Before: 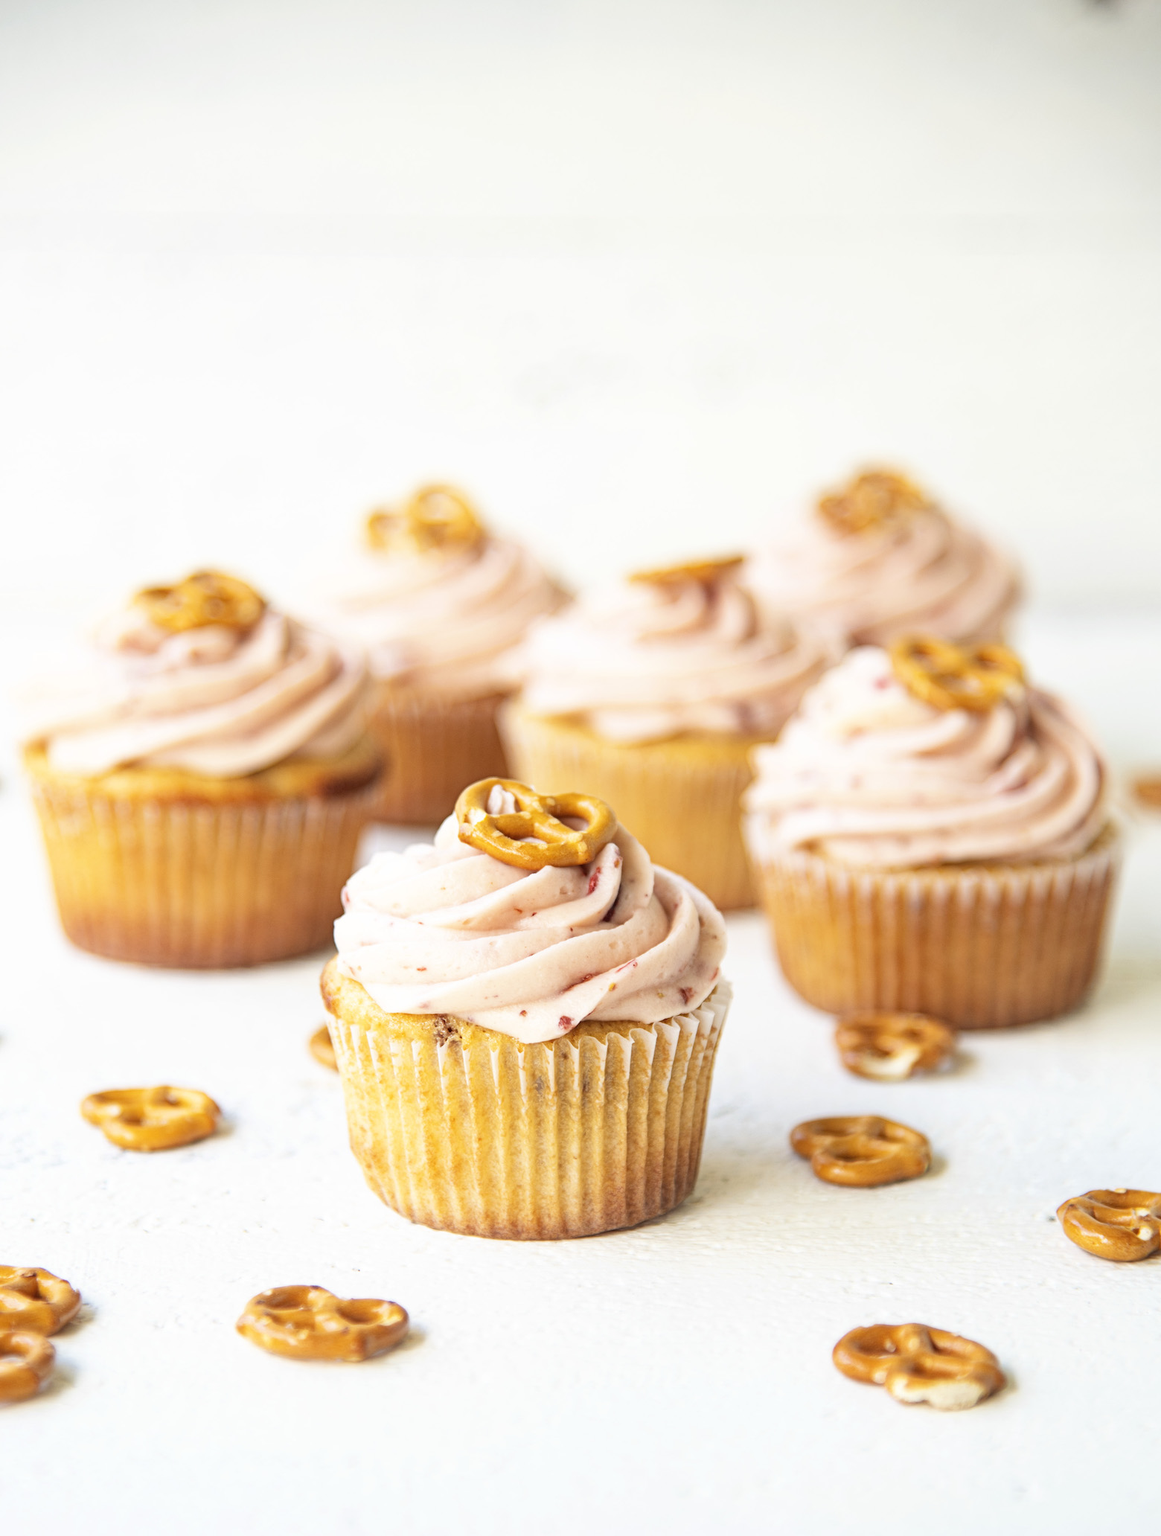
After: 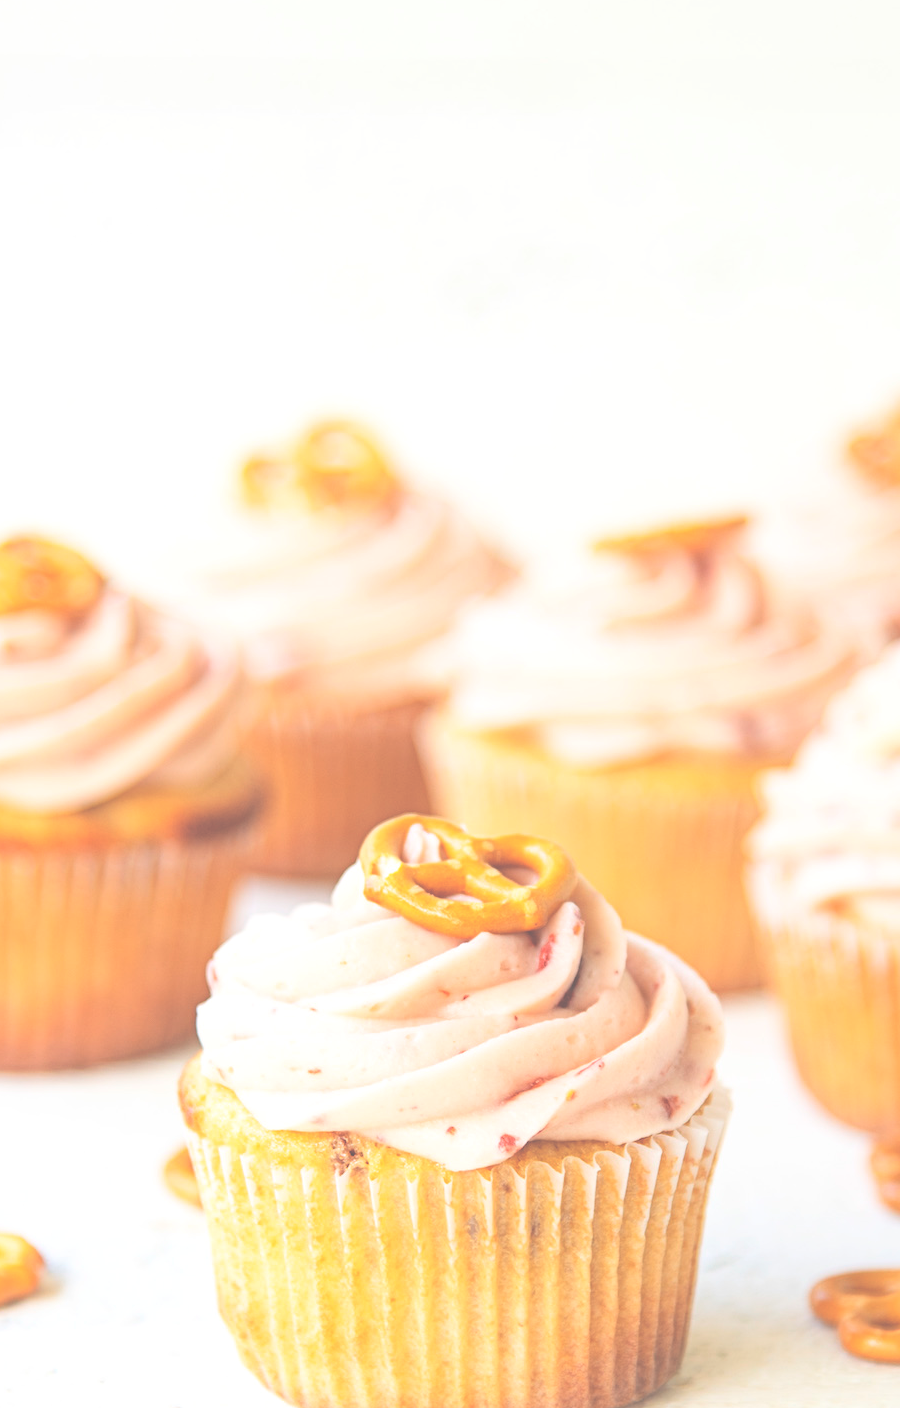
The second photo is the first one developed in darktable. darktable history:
exposure: black level correction -0.041, exposure 0.064 EV, compensate highlight preservation false
crop: left 16.202%, top 11.208%, right 26.045%, bottom 20.557%
contrast brightness saturation: brightness 0.28
